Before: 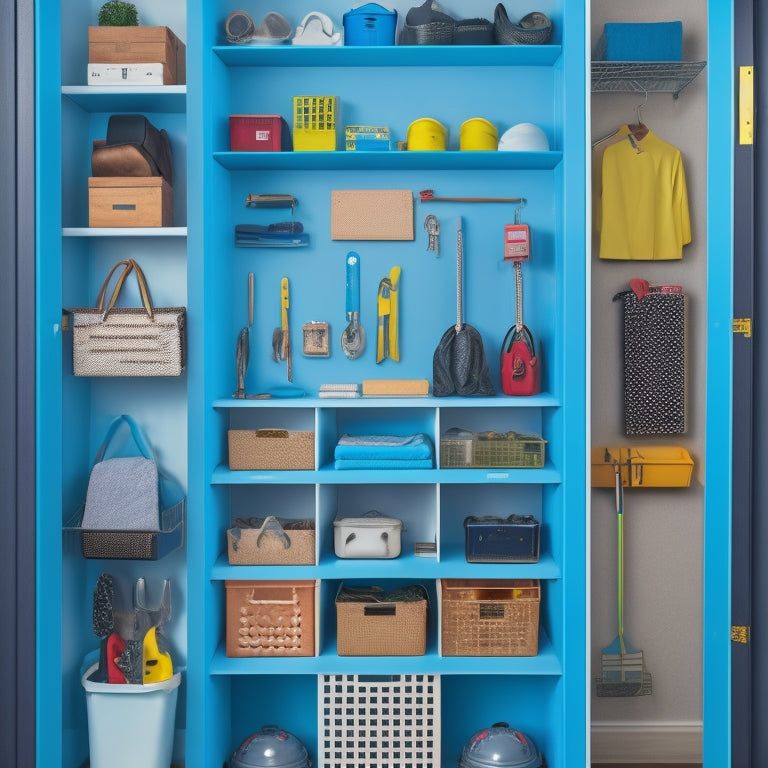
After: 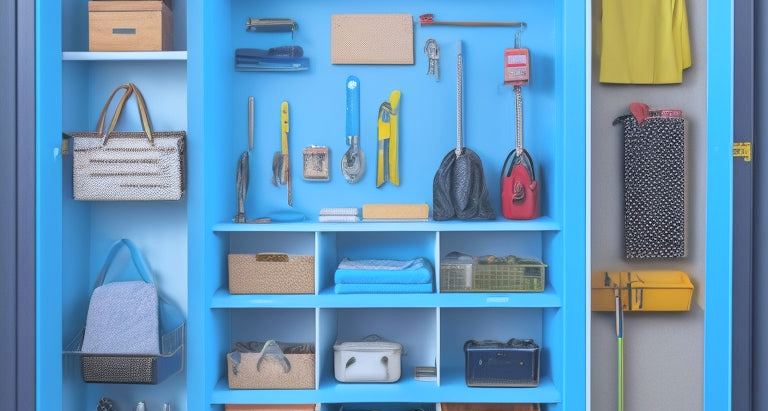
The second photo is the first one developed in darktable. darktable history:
white balance: red 0.931, blue 1.11
contrast brightness saturation: brightness 0.15
crop and rotate: top 23.043%, bottom 23.437%
local contrast: highlights 61%, shadows 106%, detail 107%, midtone range 0.529
